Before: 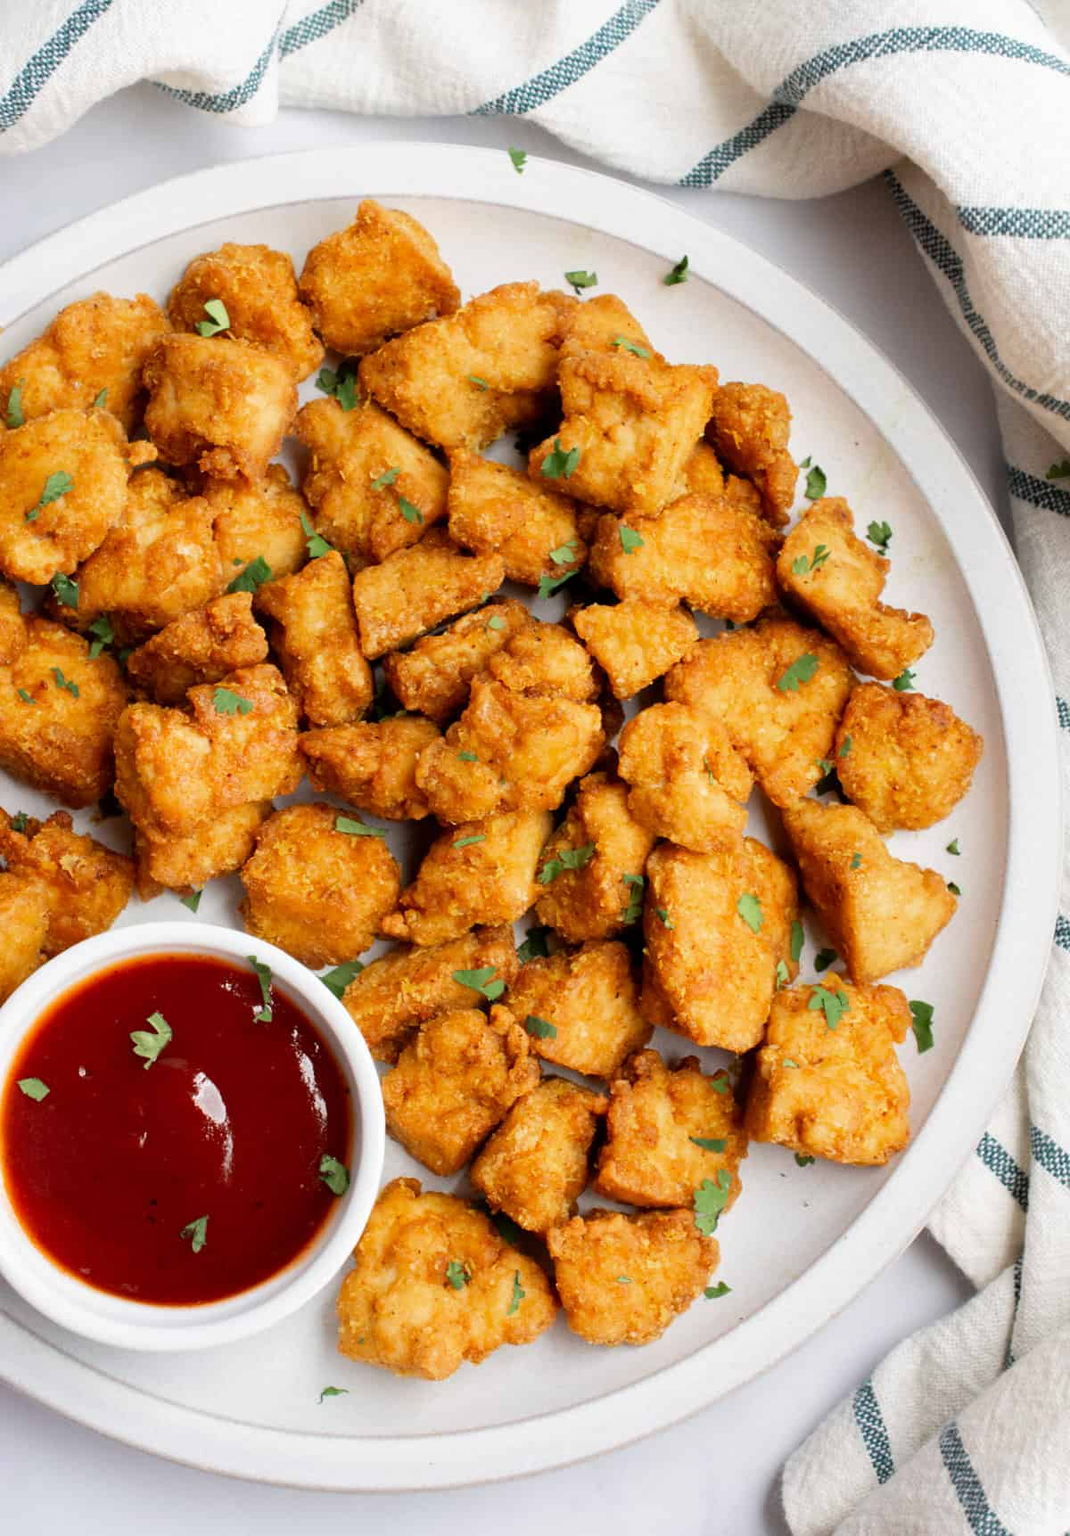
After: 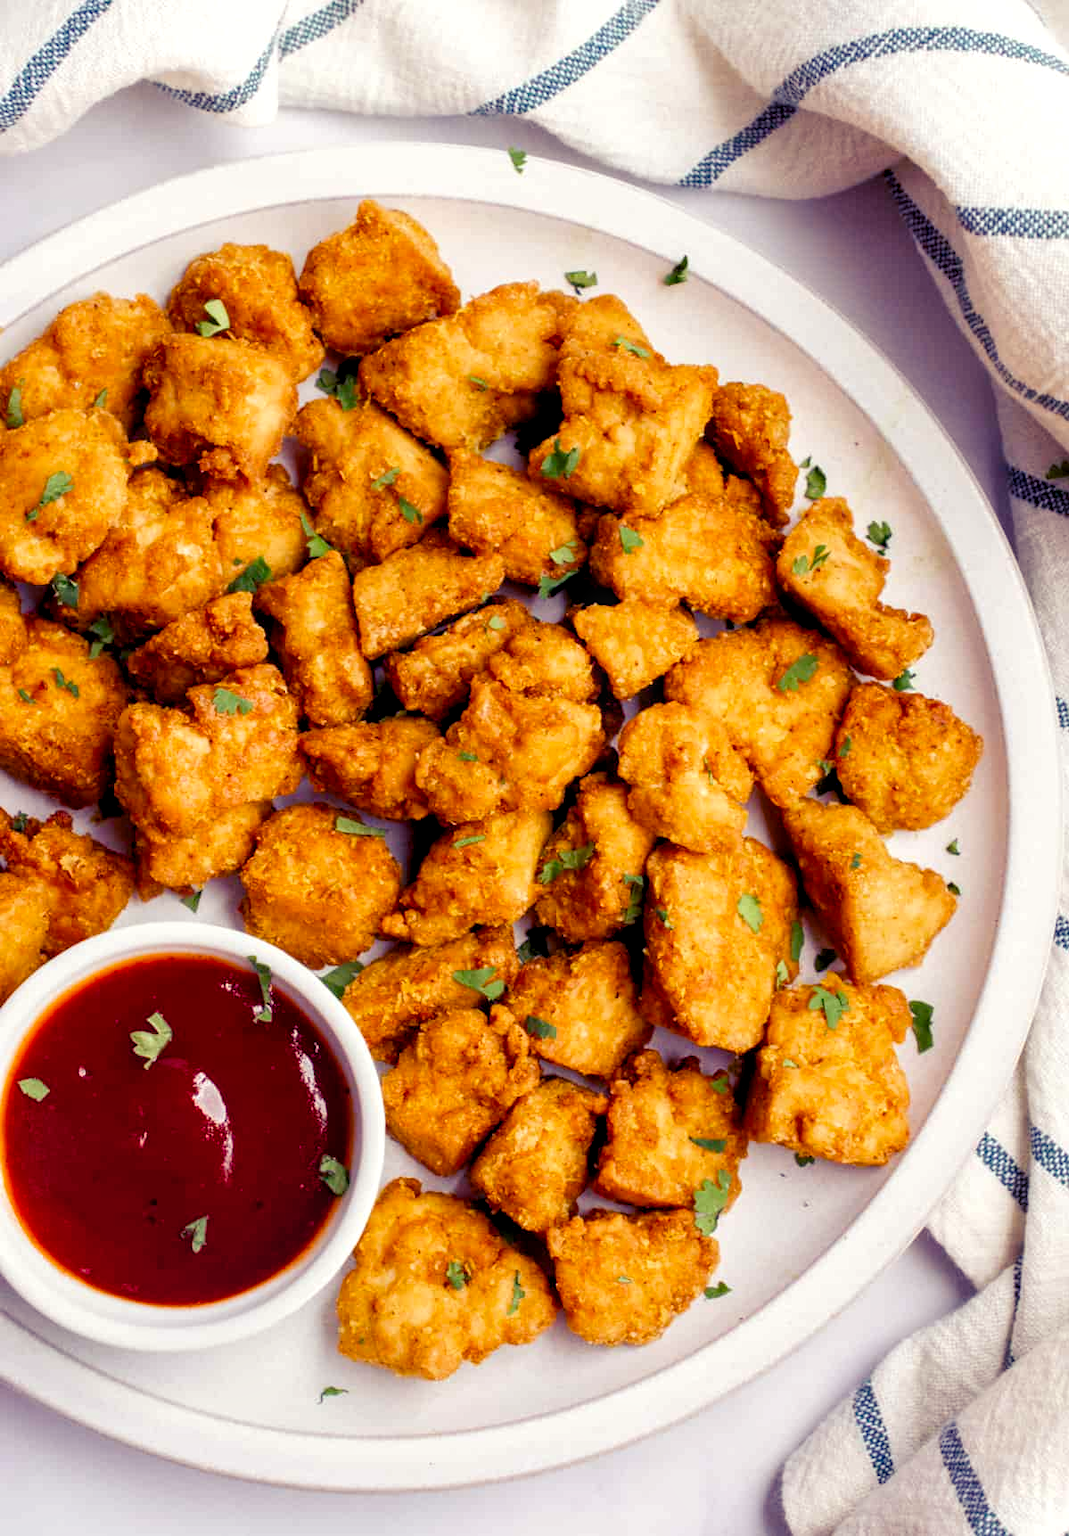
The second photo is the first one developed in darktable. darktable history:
color balance rgb: shadows lift › luminance -28.76%, shadows lift › chroma 15%, shadows lift › hue 270°, power › chroma 1%, power › hue 255°, highlights gain › luminance 7.14%, highlights gain › chroma 2%, highlights gain › hue 90°, global offset › luminance -0.29%, global offset › hue 260°, perceptual saturation grading › global saturation 20%, perceptual saturation grading › highlights -13.92%, perceptual saturation grading › shadows 50%
local contrast: on, module defaults
rotate and perspective: crop left 0, crop top 0
rgb levels: mode RGB, independent channels, levels [[0, 0.474, 1], [0, 0.5, 1], [0, 0.5, 1]]
